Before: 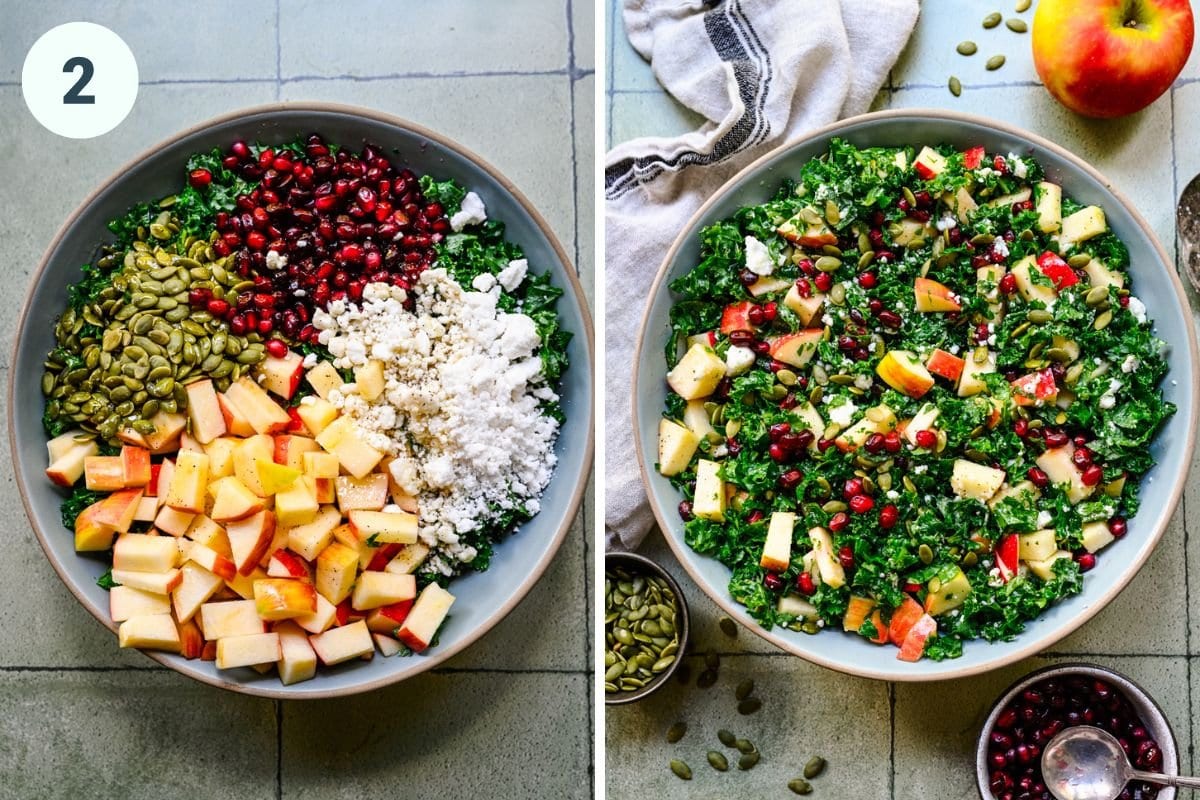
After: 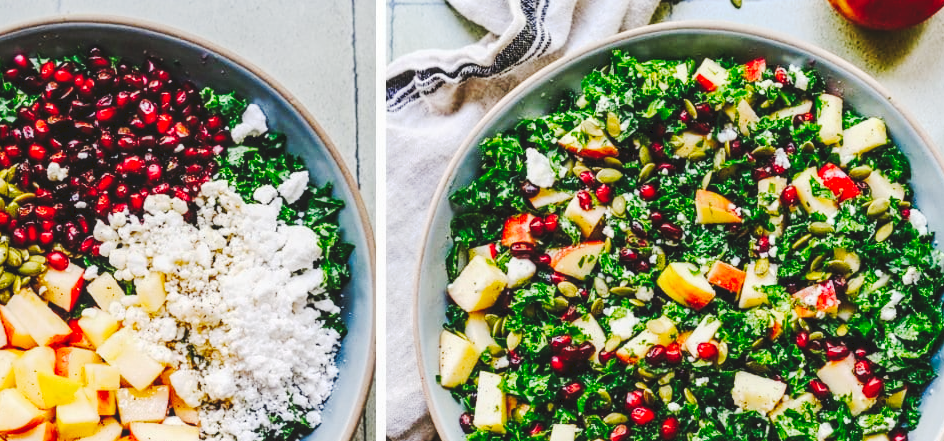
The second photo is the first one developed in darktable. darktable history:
local contrast: detail 113%
crop: left 18.282%, top 11.092%, right 2.285%, bottom 32.883%
tone curve: curves: ch0 [(0, 0) (0.003, 0.061) (0.011, 0.065) (0.025, 0.066) (0.044, 0.077) (0.069, 0.092) (0.1, 0.106) (0.136, 0.125) (0.177, 0.16) (0.224, 0.206) (0.277, 0.272) (0.335, 0.356) (0.399, 0.472) (0.468, 0.59) (0.543, 0.686) (0.623, 0.766) (0.709, 0.832) (0.801, 0.886) (0.898, 0.929) (1, 1)], preserve colors none
